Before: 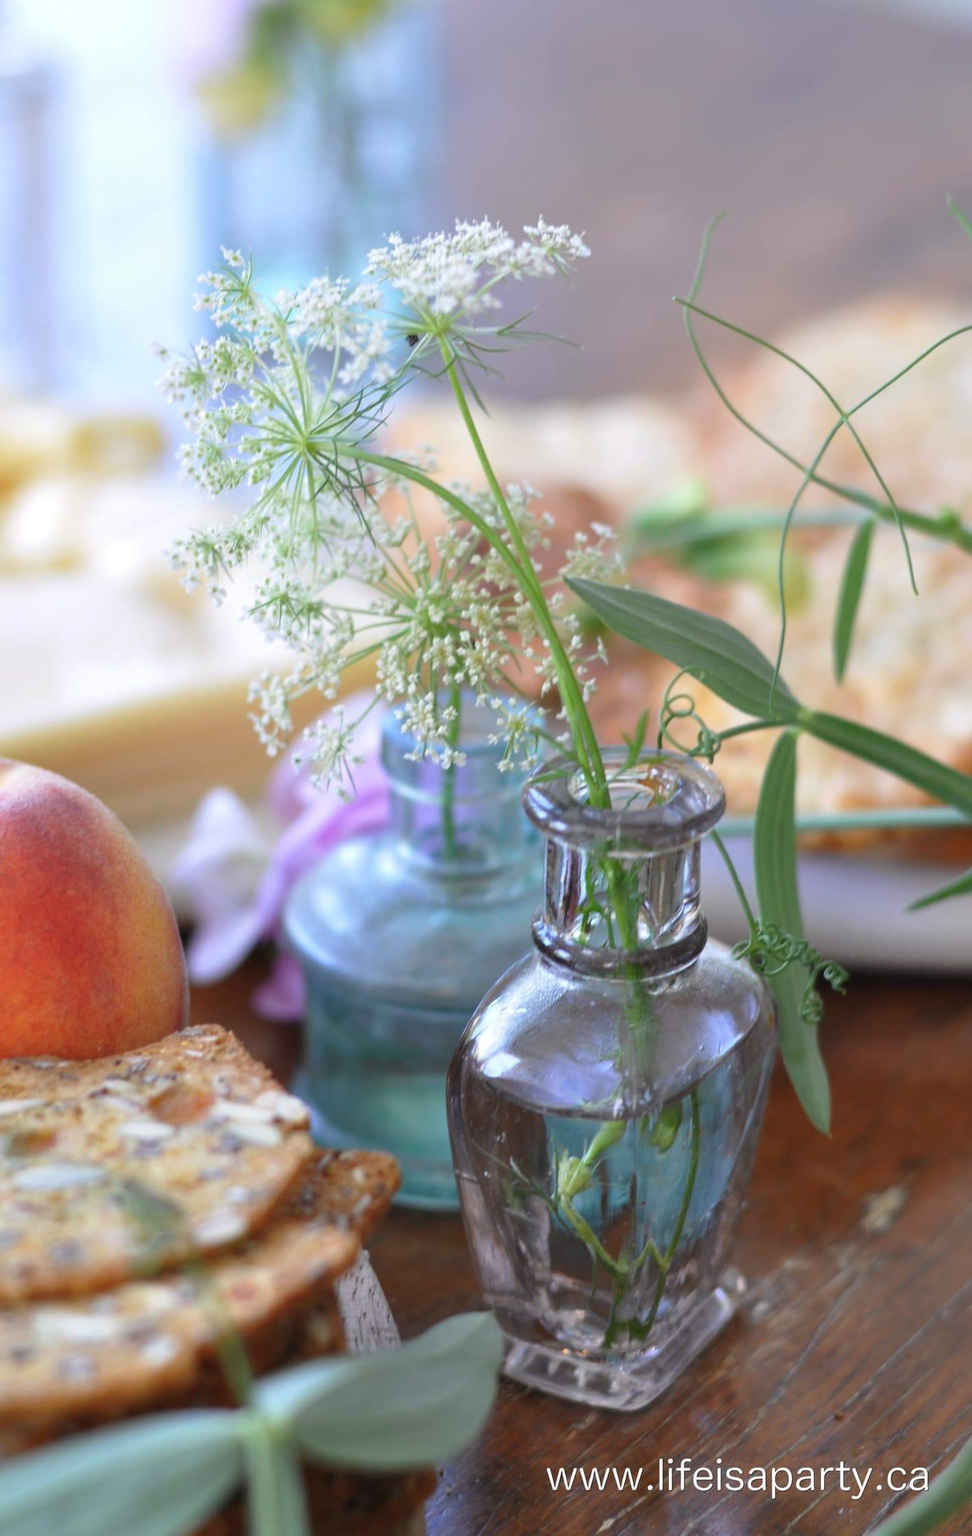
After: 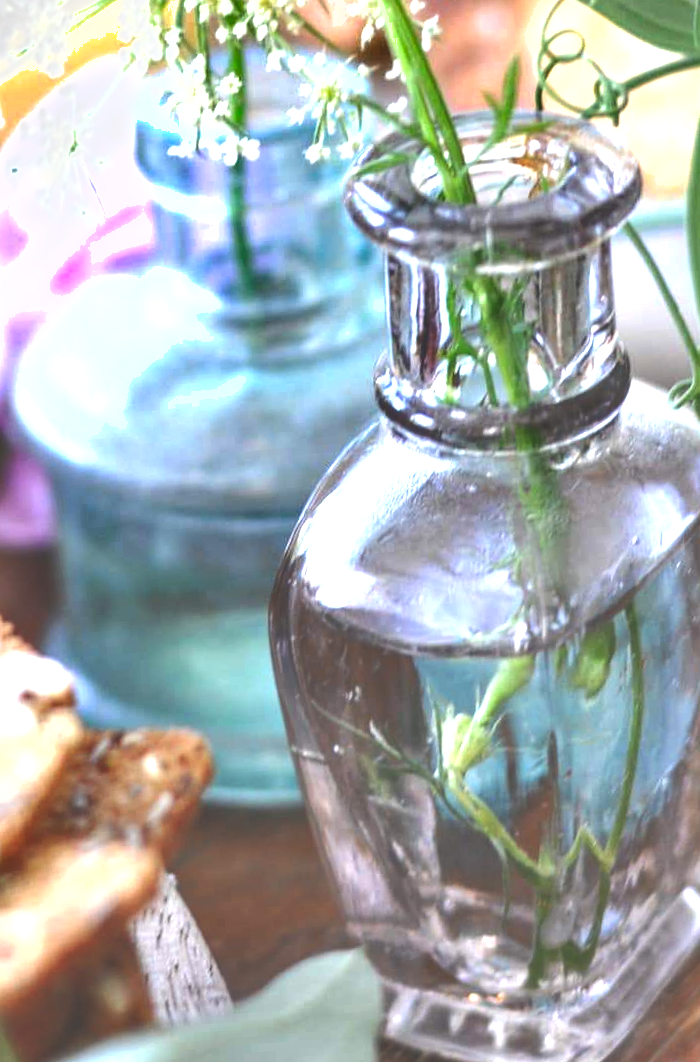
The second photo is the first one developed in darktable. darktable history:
crop: left 29.672%, top 41.786%, right 20.851%, bottom 3.487%
rotate and perspective: rotation -4.57°, crop left 0.054, crop right 0.944, crop top 0.087, crop bottom 0.914
local contrast: on, module defaults
exposure: black level correction -0.023, exposure 1.397 EV, compensate highlight preservation false
shadows and highlights: shadows 43.71, white point adjustment -1.46, soften with gaussian
